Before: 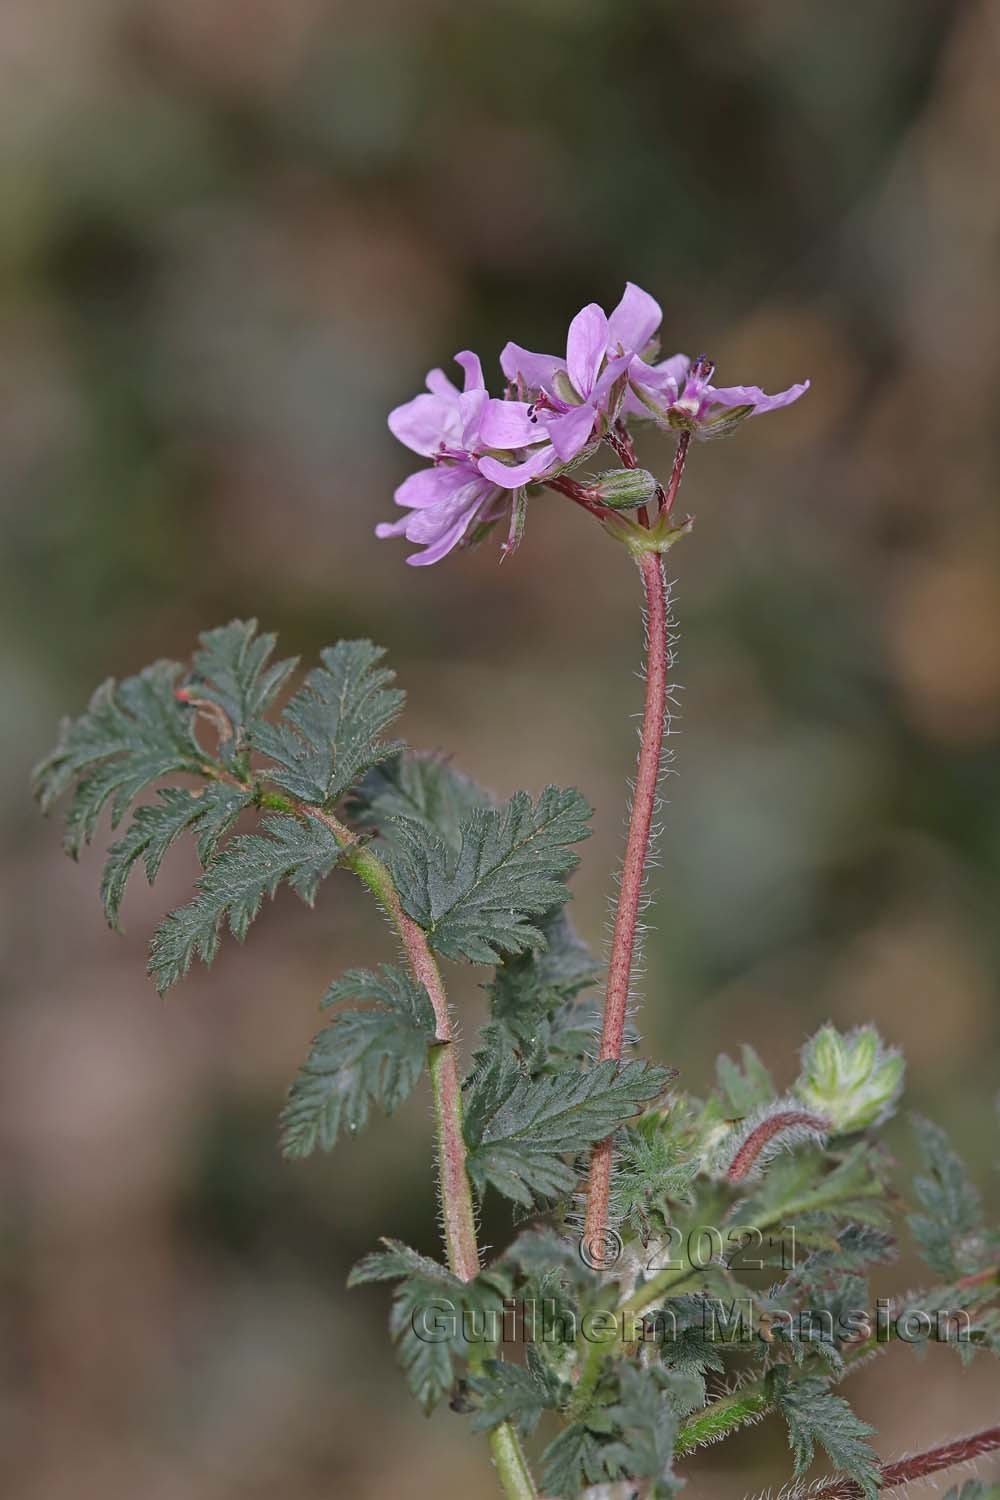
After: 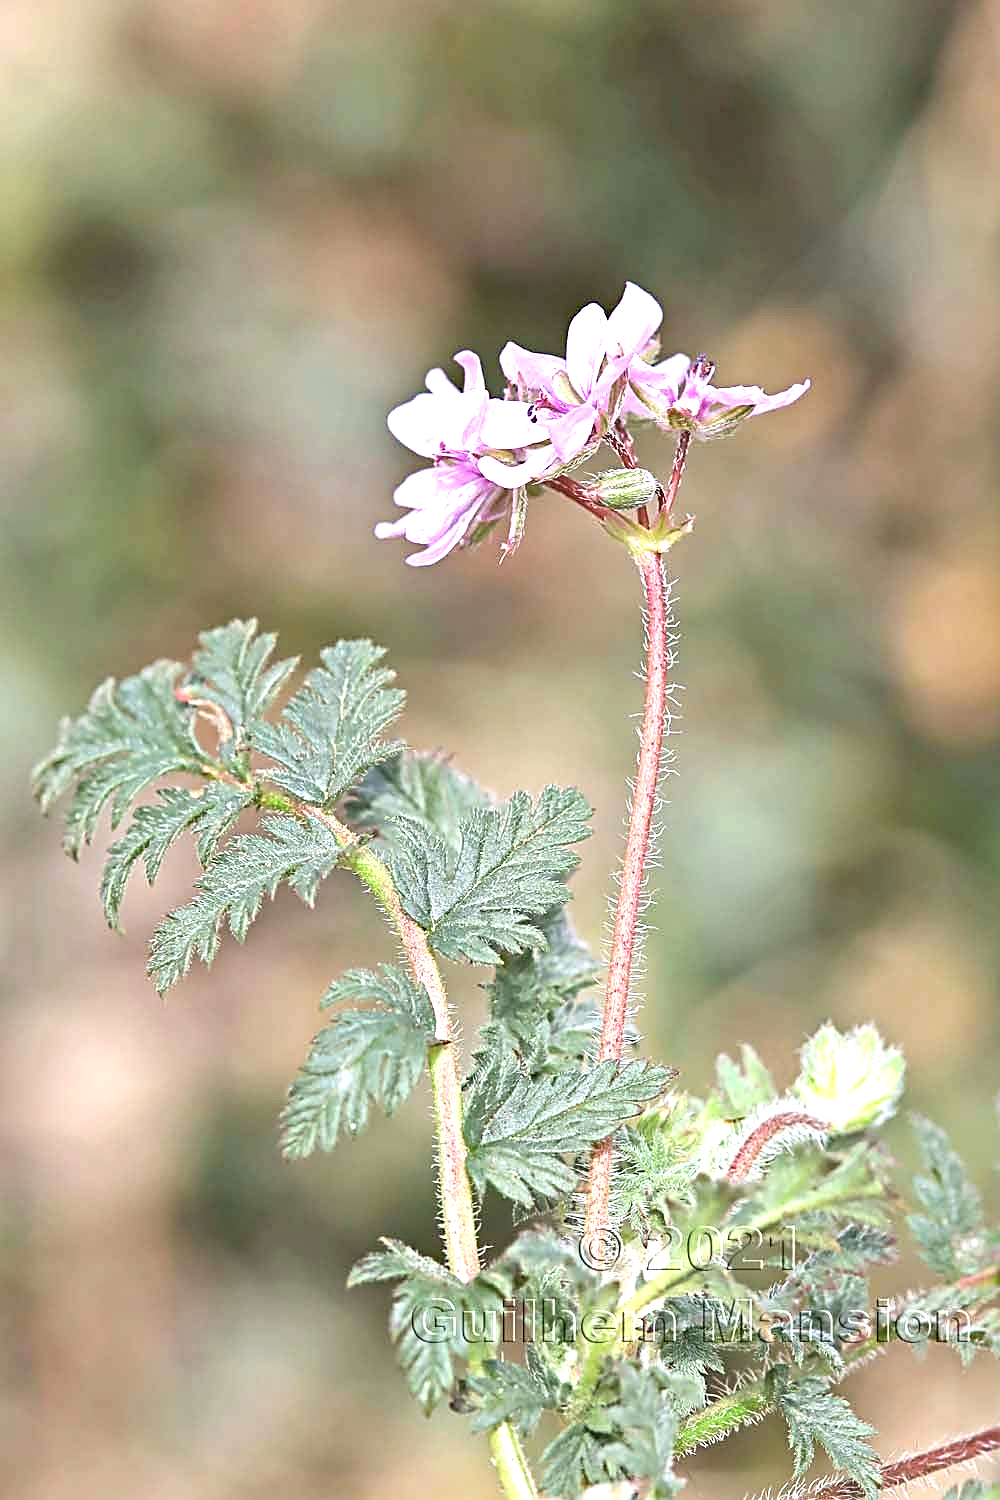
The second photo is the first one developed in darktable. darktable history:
sharpen: on, module defaults
exposure: exposure 2.005 EV, compensate exposure bias true, compensate highlight preservation false
color correction: highlights b* -0.027, saturation 0.853
haze removal: compatibility mode true
